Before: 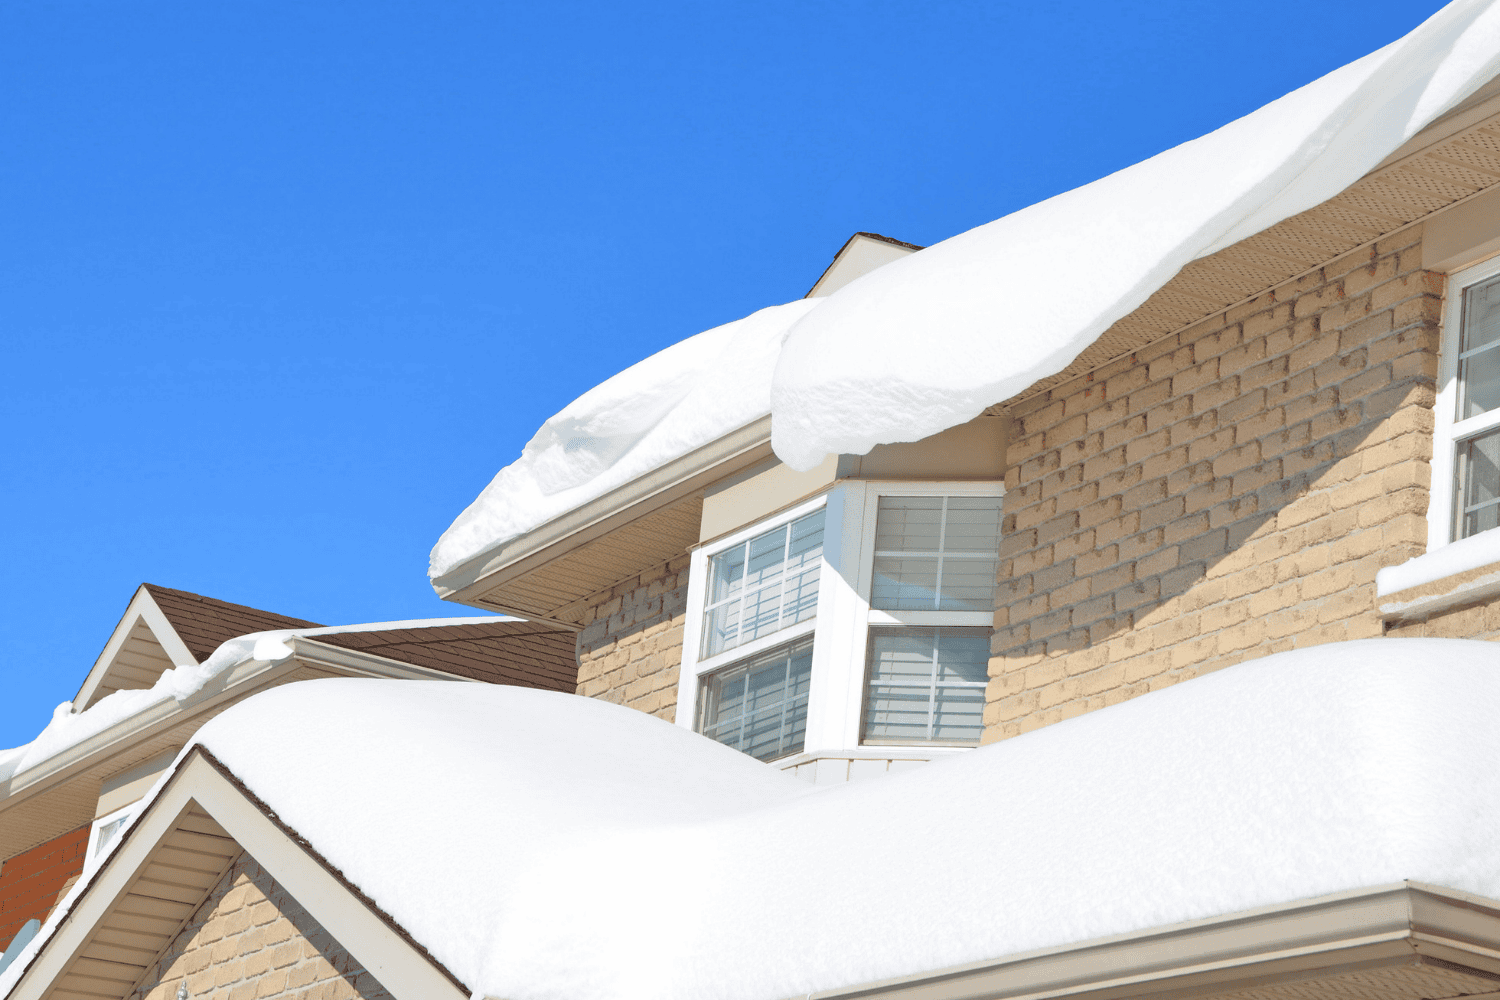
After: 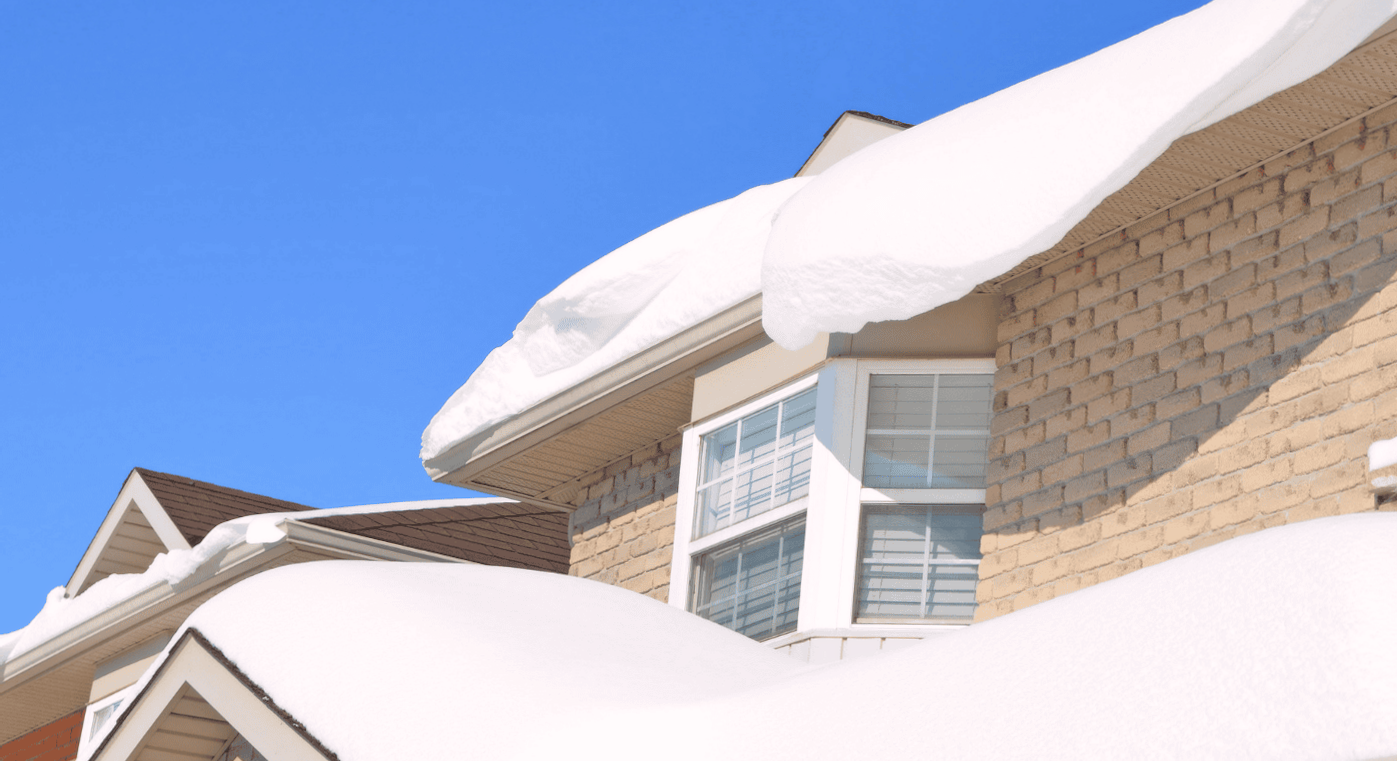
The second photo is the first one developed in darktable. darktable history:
rotate and perspective: rotation -0.45°, automatic cropping original format, crop left 0.008, crop right 0.992, crop top 0.012, crop bottom 0.988
crop and rotate: angle 0.03°, top 11.643%, right 5.651%, bottom 11.189%
color balance rgb: shadows lift › chroma 1.41%, shadows lift › hue 260°, power › chroma 0.5%, power › hue 260°, highlights gain › chroma 1%, highlights gain › hue 27°, saturation formula JzAzBz (2021)
soften: size 10%, saturation 50%, brightness 0.2 EV, mix 10%
